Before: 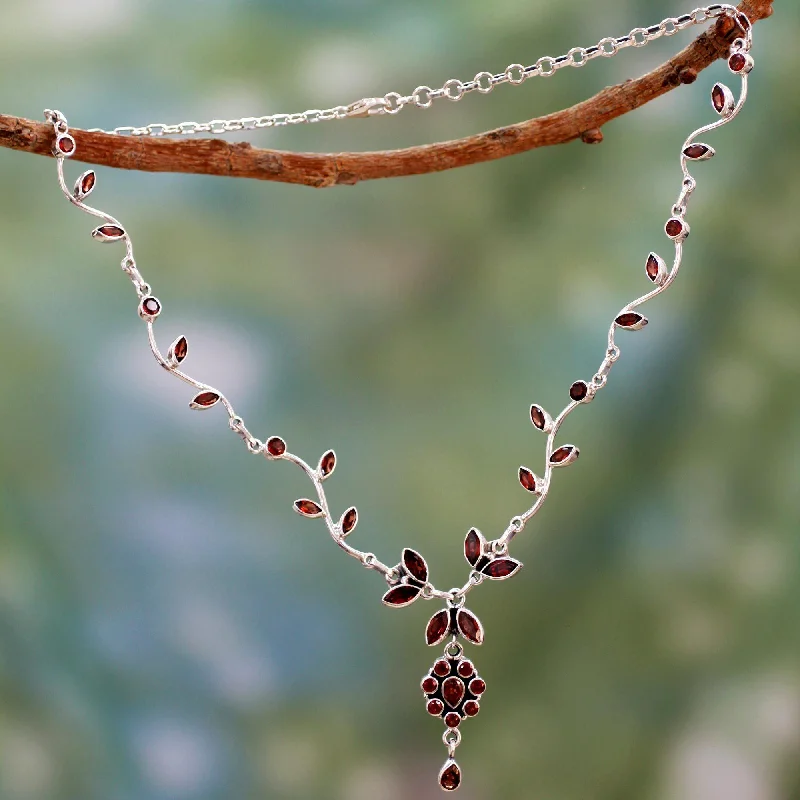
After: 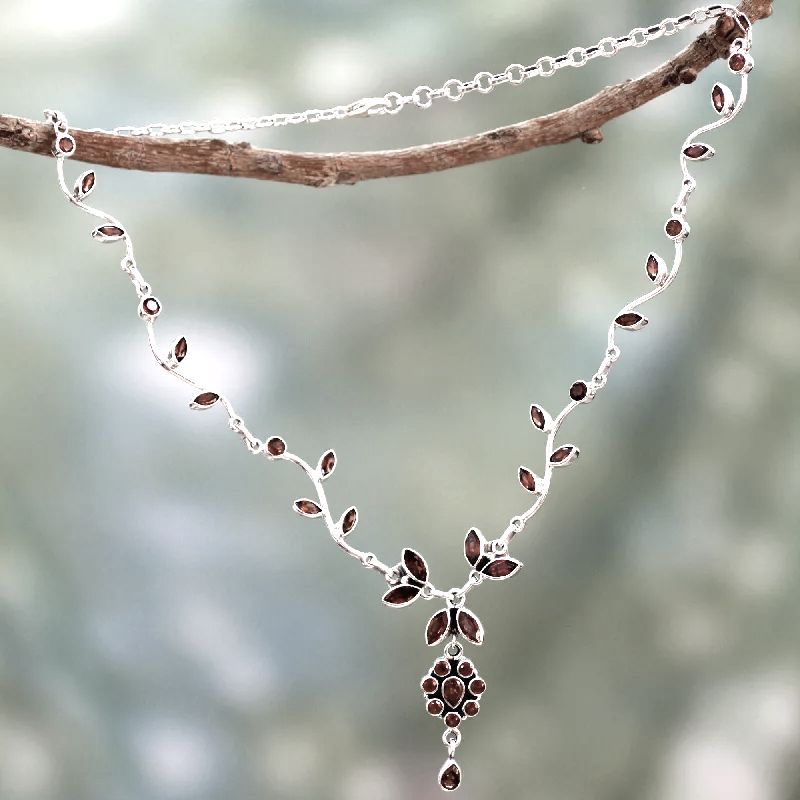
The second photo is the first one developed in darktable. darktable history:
color zones: curves: ch1 [(0, 0.34) (0.143, 0.164) (0.286, 0.152) (0.429, 0.176) (0.571, 0.173) (0.714, 0.188) (0.857, 0.199) (1, 0.34)]
exposure: black level correction 0, exposure 0.897 EV, compensate highlight preservation false
